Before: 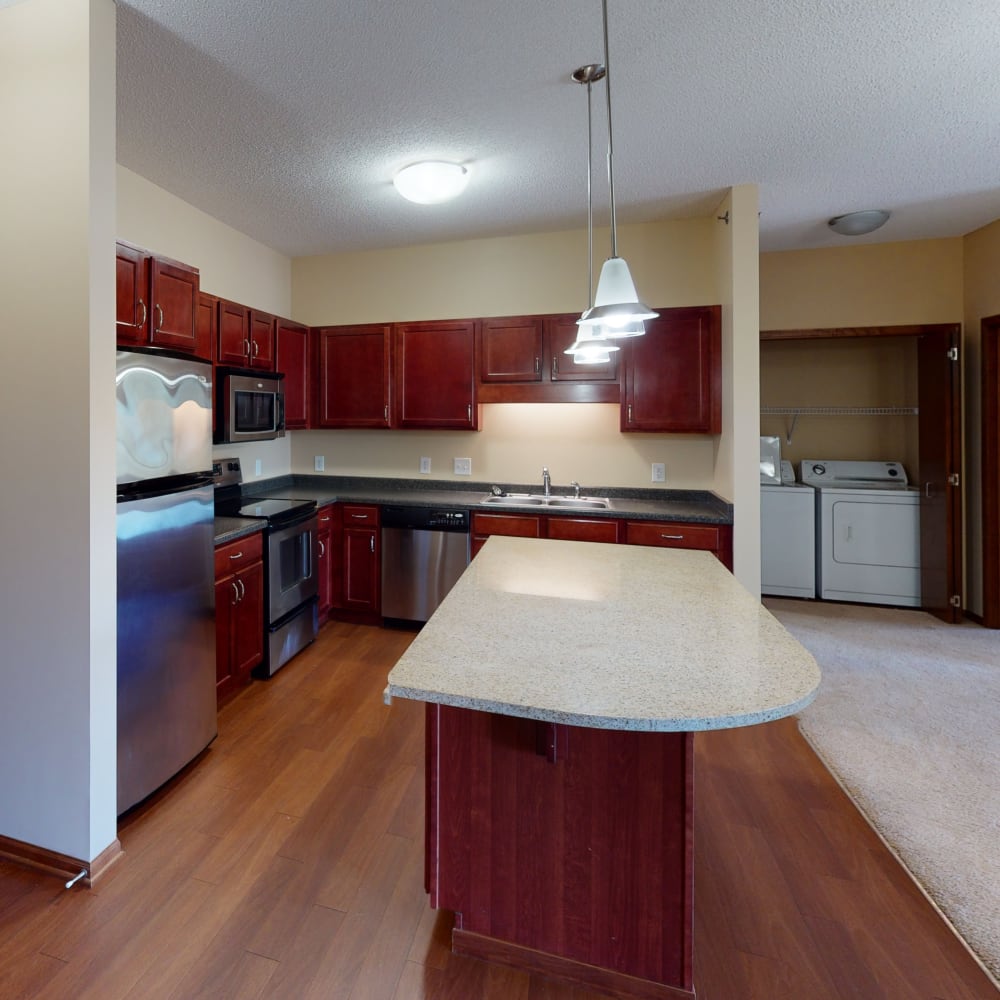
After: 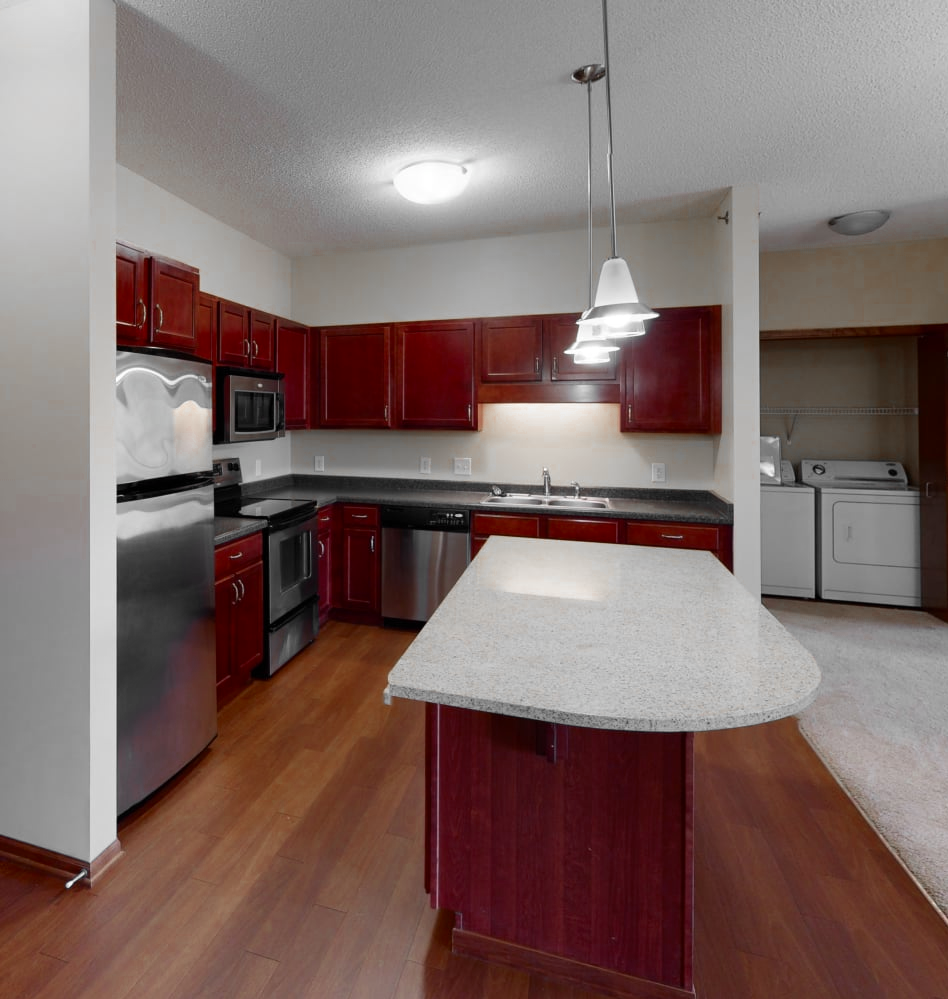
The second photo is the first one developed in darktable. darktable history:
color zones: curves: ch0 [(0, 0.497) (0.096, 0.361) (0.221, 0.538) (0.429, 0.5) (0.571, 0.5) (0.714, 0.5) (0.857, 0.5) (1, 0.497)]; ch1 [(0, 0.5) (0.143, 0.5) (0.257, -0.002) (0.429, 0.04) (0.571, -0.001) (0.714, -0.015) (0.857, 0.024) (1, 0.5)]
crop and rotate: left 0%, right 5.133%
